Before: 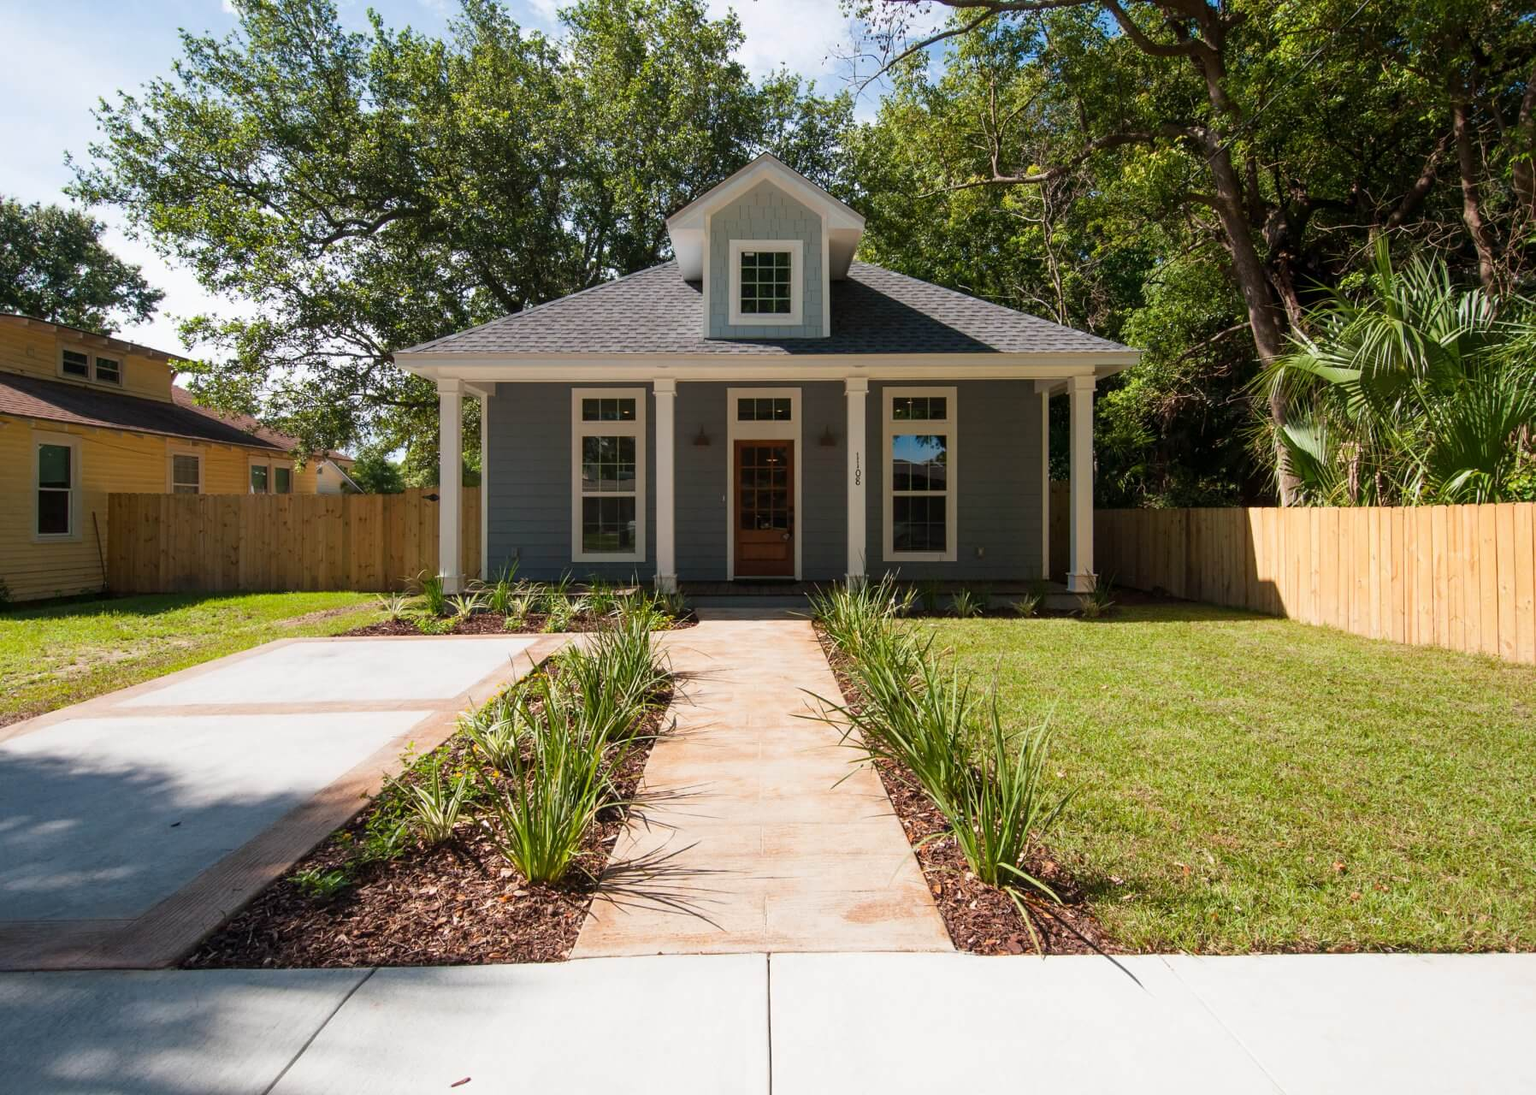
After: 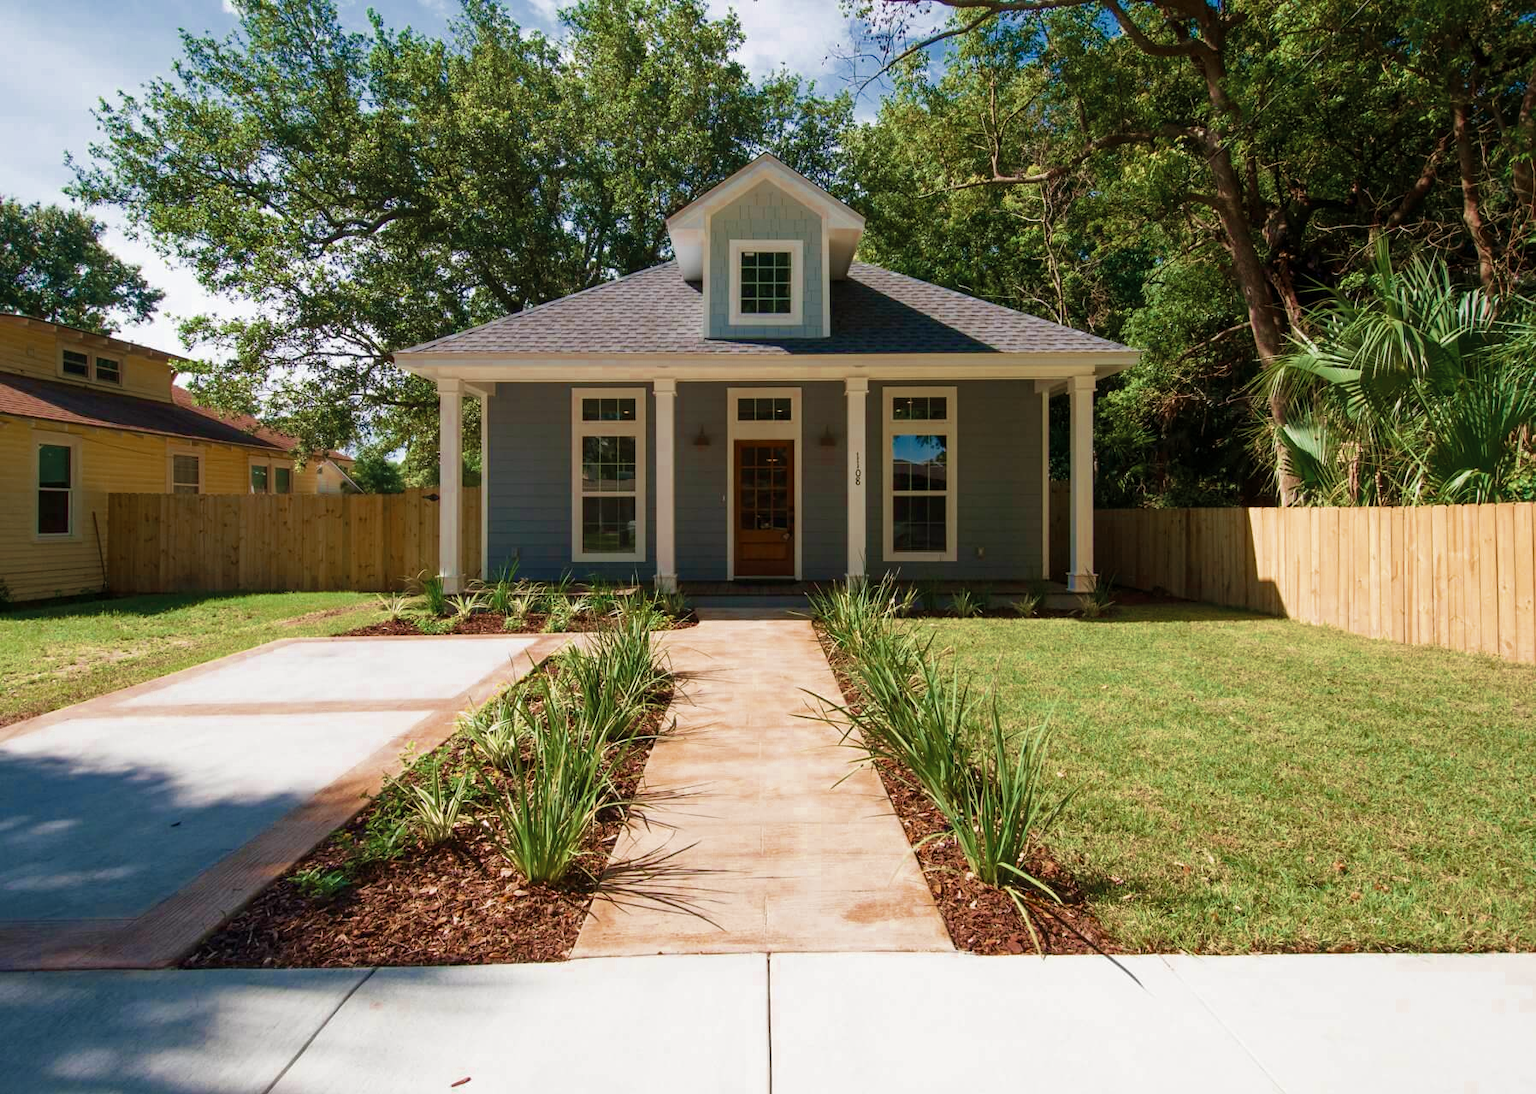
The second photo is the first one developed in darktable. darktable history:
velvia: strength 67.07%, mid-tones bias 0.972
color zones: curves: ch0 [(0, 0.5) (0.125, 0.4) (0.25, 0.5) (0.375, 0.4) (0.5, 0.4) (0.625, 0.35) (0.75, 0.35) (0.875, 0.5)]; ch1 [(0, 0.35) (0.125, 0.45) (0.25, 0.35) (0.375, 0.35) (0.5, 0.35) (0.625, 0.35) (0.75, 0.45) (0.875, 0.35)]; ch2 [(0, 0.6) (0.125, 0.5) (0.25, 0.5) (0.375, 0.6) (0.5, 0.6) (0.625, 0.5) (0.75, 0.5) (0.875, 0.5)]
color balance rgb: perceptual saturation grading › global saturation 20%, perceptual saturation grading › highlights -25%, perceptual saturation grading › shadows 25%
